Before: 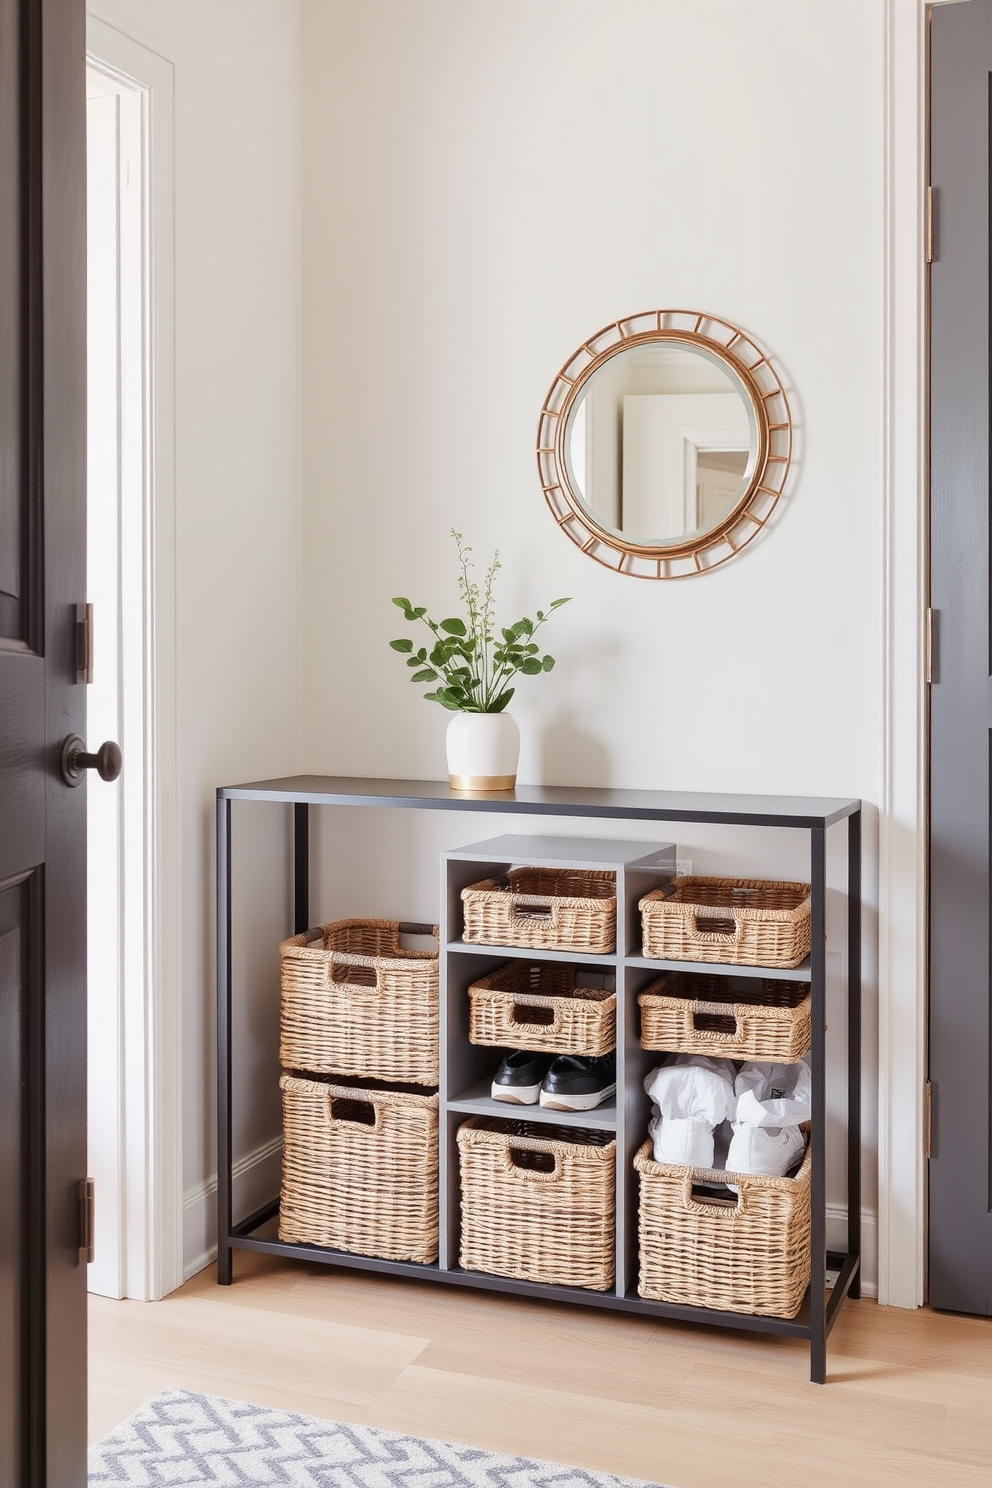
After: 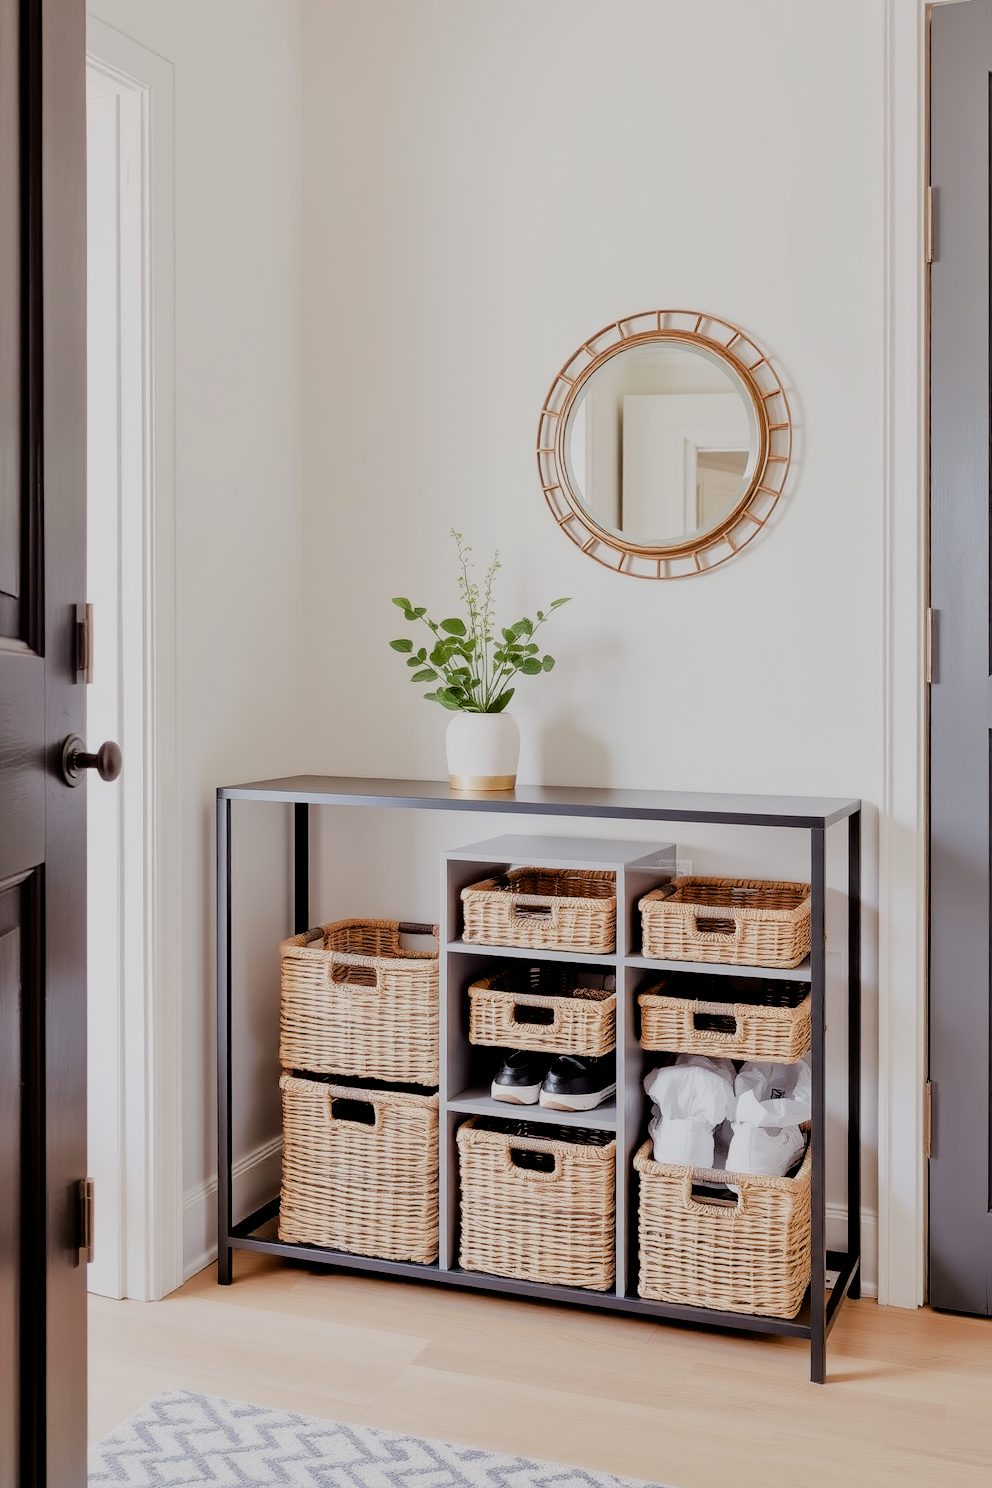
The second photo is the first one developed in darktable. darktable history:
tone equalizer: -8 EV 0.001 EV, -7 EV -0.004 EV, -6 EV 0.009 EV, -5 EV 0.032 EV, -4 EV 0.276 EV, -3 EV 0.644 EV, -2 EV 0.584 EV, -1 EV 0.187 EV, +0 EV 0.024 EV
filmic rgb: black relative exposure -7.65 EV, white relative exposure 4.56 EV, hardness 3.61
exposure: black level correction 0.011, compensate highlight preservation false
